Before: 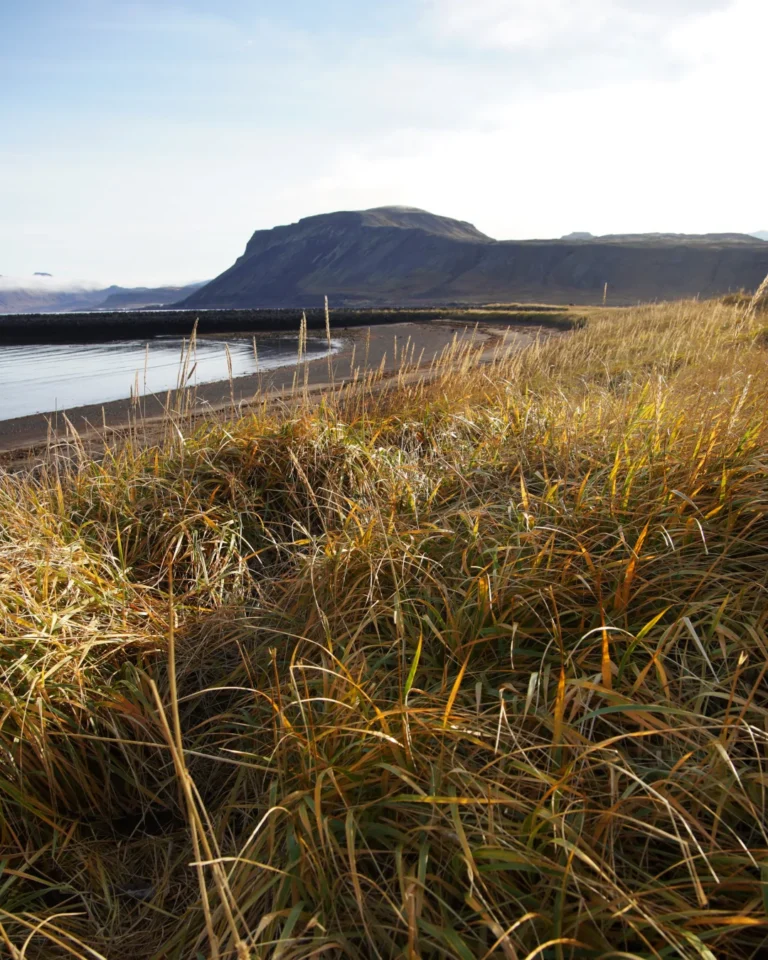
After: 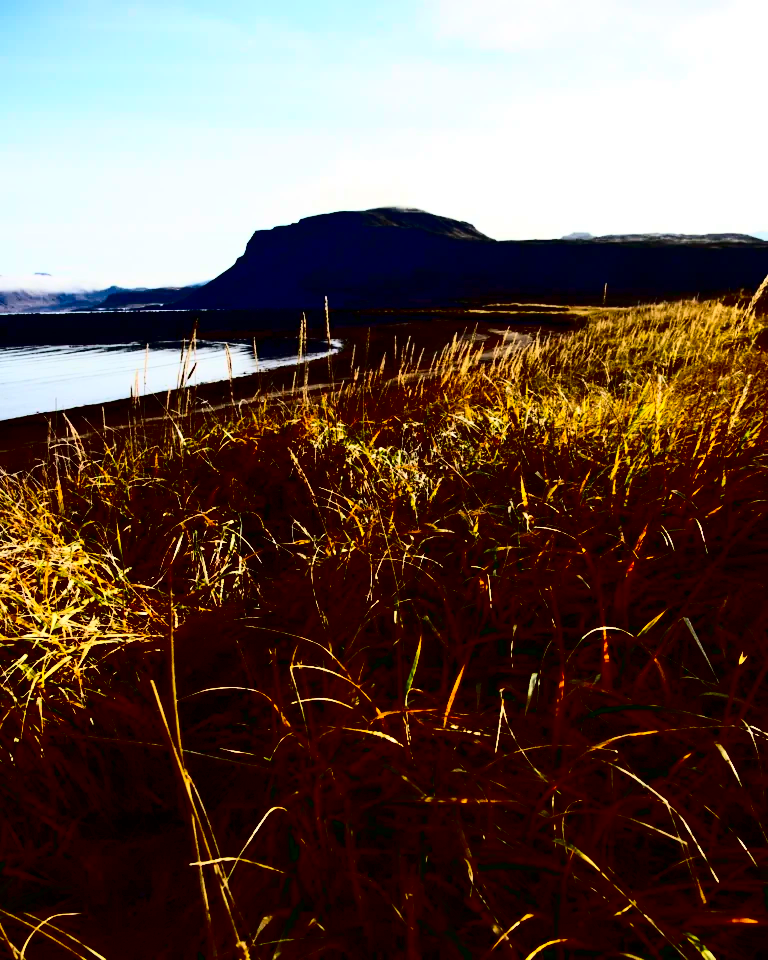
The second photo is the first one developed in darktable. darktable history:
contrast brightness saturation: contrast 0.774, brightness -0.986, saturation 0.994
